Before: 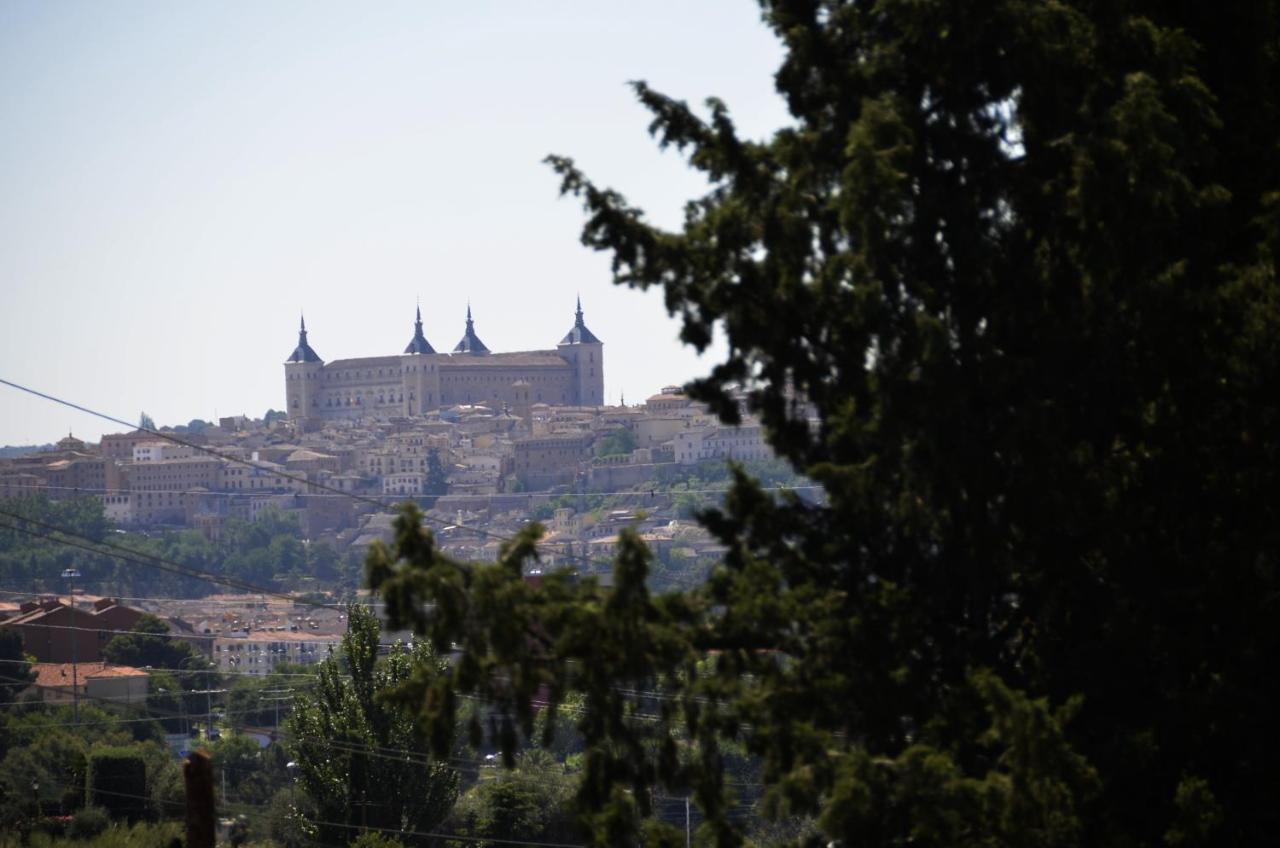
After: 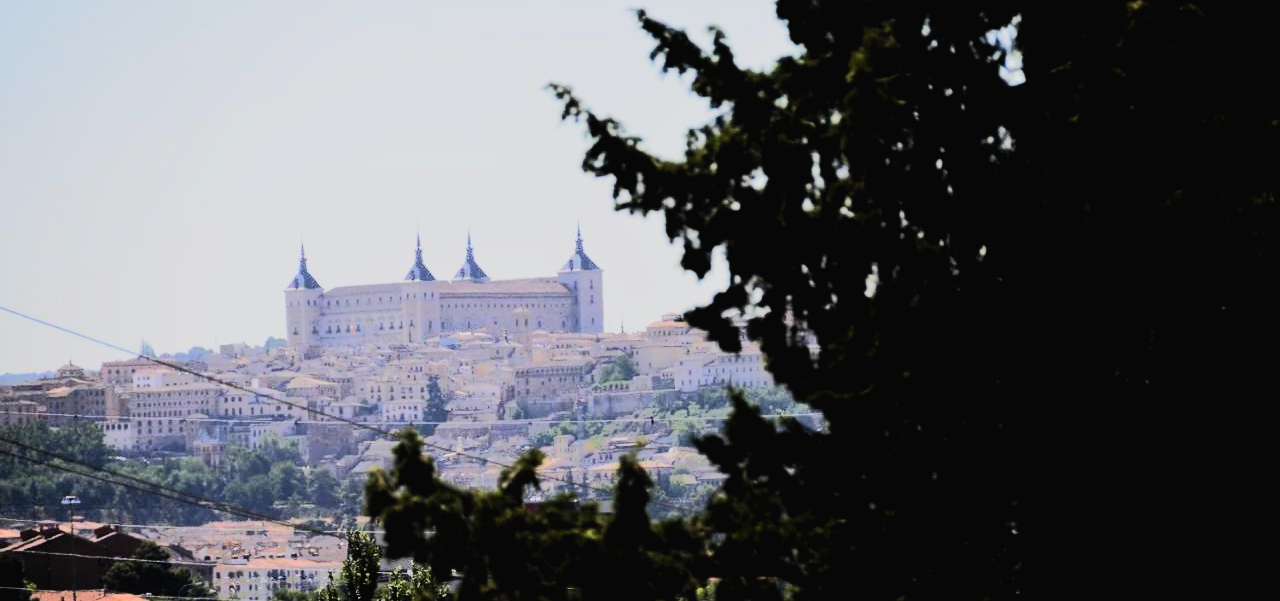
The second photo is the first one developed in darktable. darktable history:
filmic rgb: black relative exposure -5.08 EV, white relative exposure 4 EV, hardness 2.89, contrast 1.301, highlights saturation mix -29.02%
crop and rotate: top 8.662%, bottom 20.38%
tone curve: curves: ch0 [(0, 0) (0.003, 0.015) (0.011, 0.019) (0.025, 0.025) (0.044, 0.039) (0.069, 0.053) (0.1, 0.076) (0.136, 0.107) (0.177, 0.143) (0.224, 0.19) (0.277, 0.253) (0.335, 0.32) (0.399, 0.412) (0.468, 0.524) (0.543, 0.668) (0.623, 0.717) (0.709, 0.769) (0.801, 0.82) (0.898, 0.865) (1, 1)], color space Lab, independent channels, preserve colors none
contrast brightness saturation: contrast 0.066, brightness 0.174, saturation 0.403
exposure: black level correction 0.001, compensate highlight preservation false
